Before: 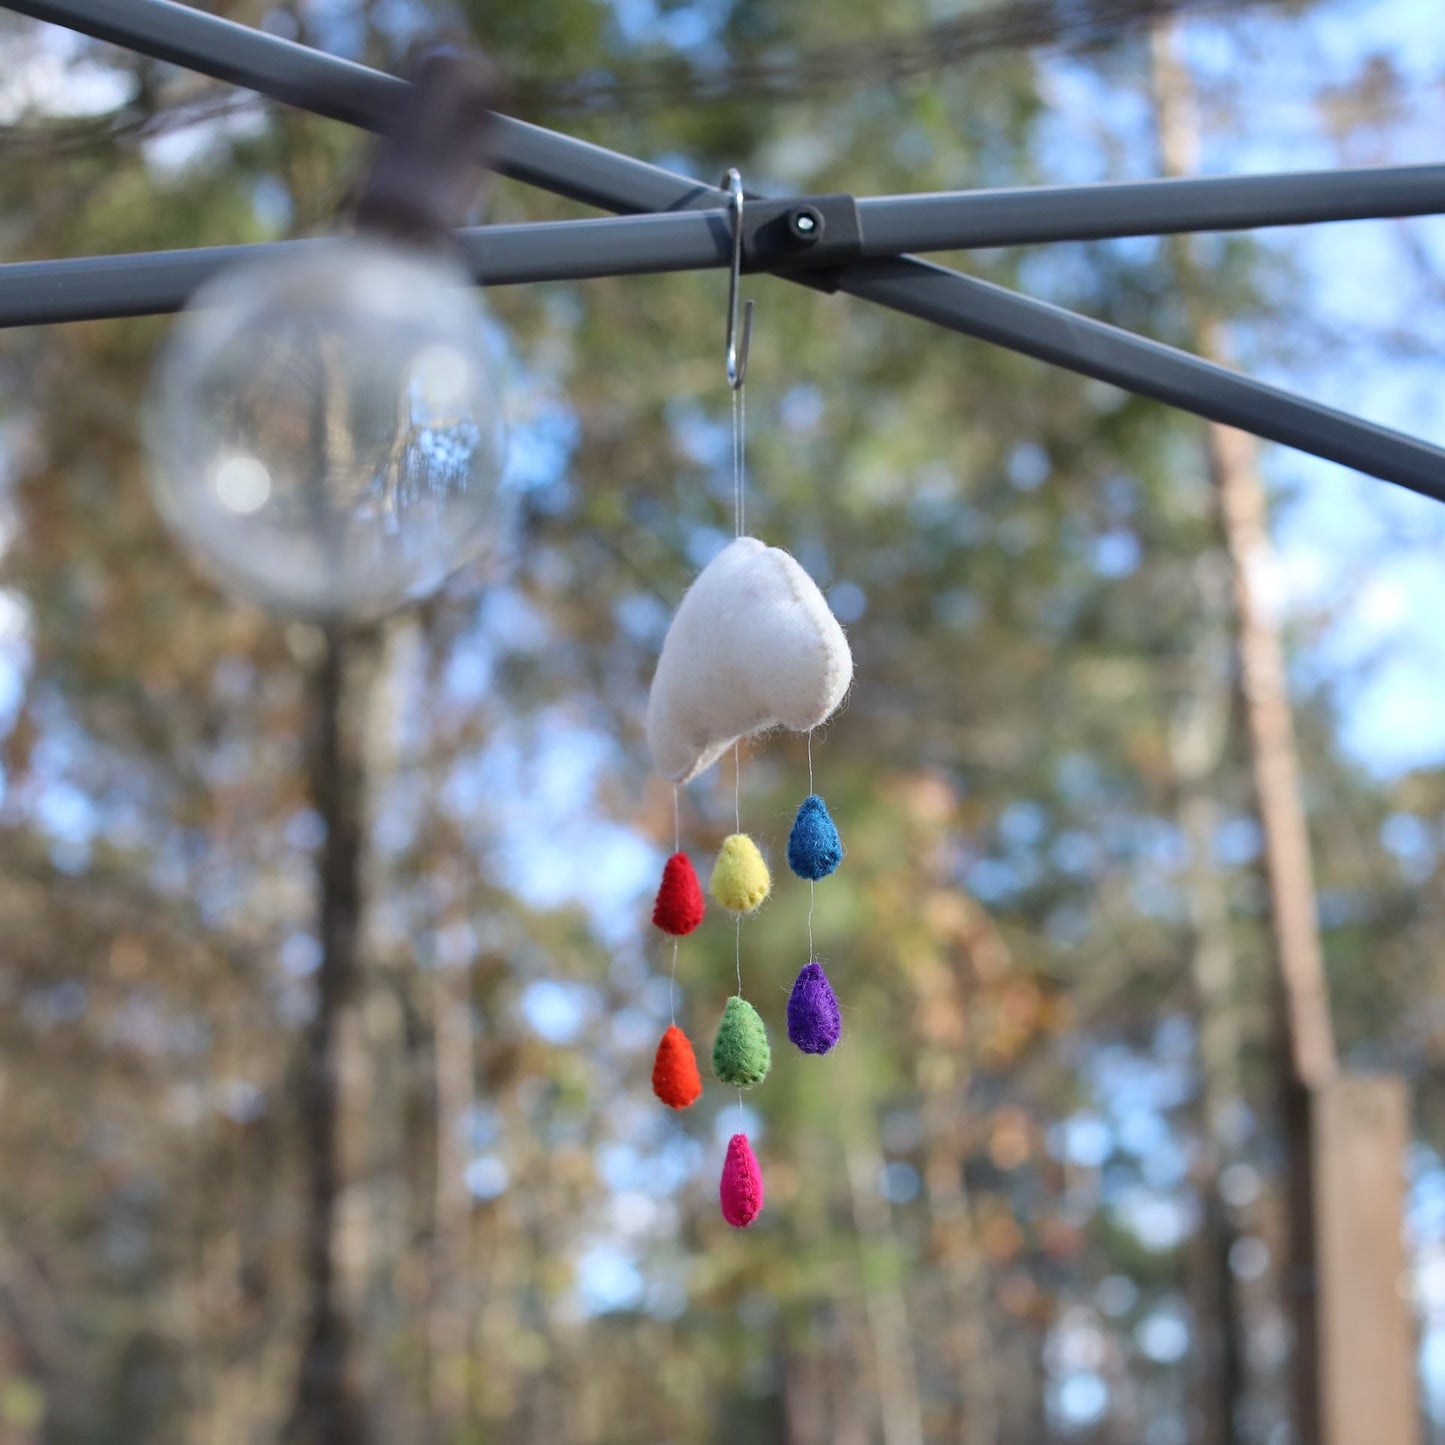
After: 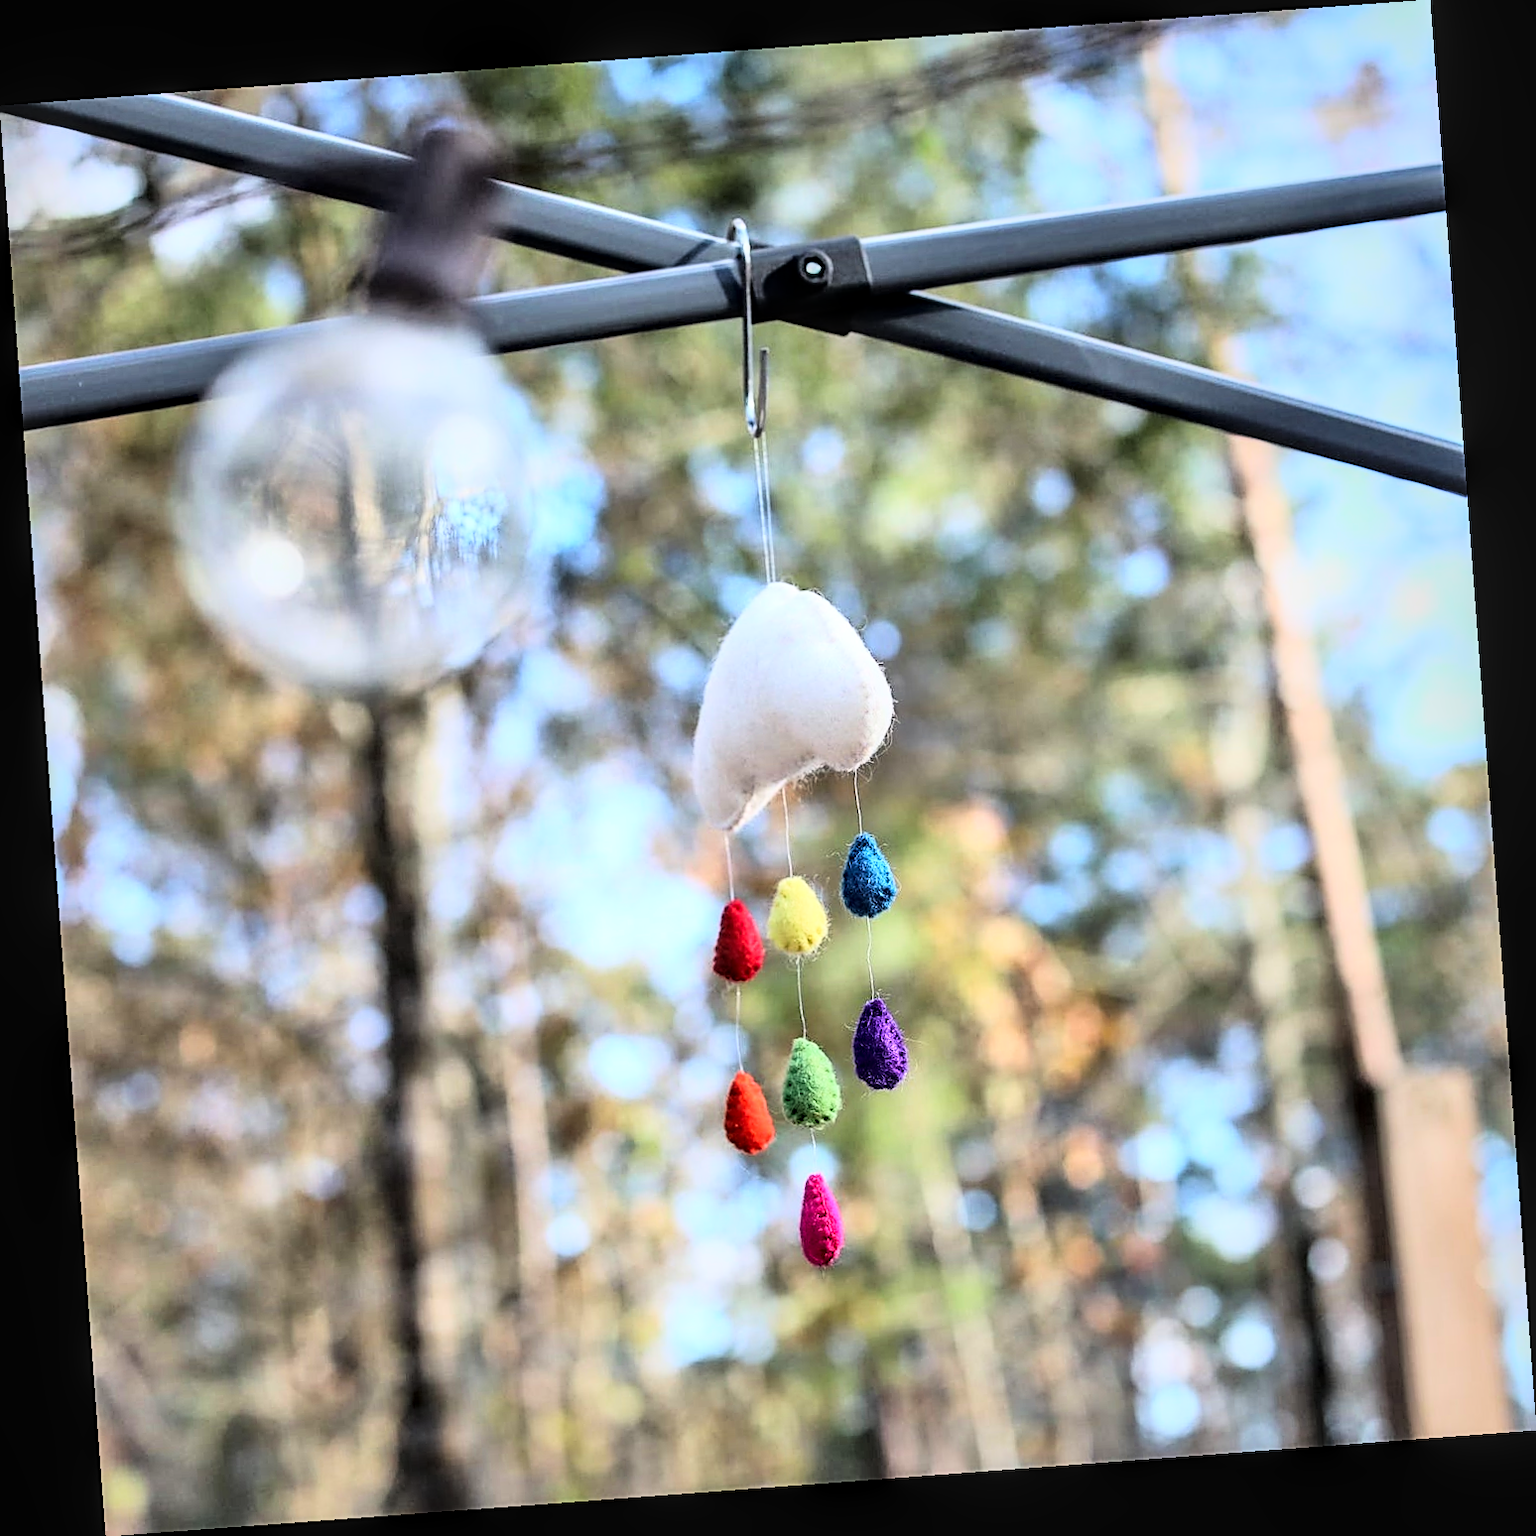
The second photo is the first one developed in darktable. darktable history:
sharpen: on, module defaults
local contrast: on, module defaults
rotate and perspective: rotation -4.25°, automatic cropping off
tone equalizer: -8 EV -2 EV, -7 EV -2 EV, -6 EV -2 EV, -5 EV -2 EV, -4 EV -2 EV, -3 EV -2 EV, -2 EV -2 EV, -1 EV -1.63 EV, +0 EV -2 EV
rgb curve: curves: ch0 [(0, 0) (0.21, 0.15) (0.24, 0.21) (0.5, 0.75) (0.75, 0.96) (0.89, 0.99) (1, 1)]; ch1 [(0, 0.02) (0.21, 0.13) (0.25, 0.2) (0.5, 0.67) (0.75, 0.9) (0.89, 0.97) (1, 1)]; ch2 [(0, 0.02) (0.21, 0.13) (0.25, 0.2) (0.5, 0.67) (0.75, 0.9) (0.89, 0.97) (1, 1)], compensate middle gray true
exposure: black level correction 0.001, exposure 1.735 EV, compensate highlight preservation false
